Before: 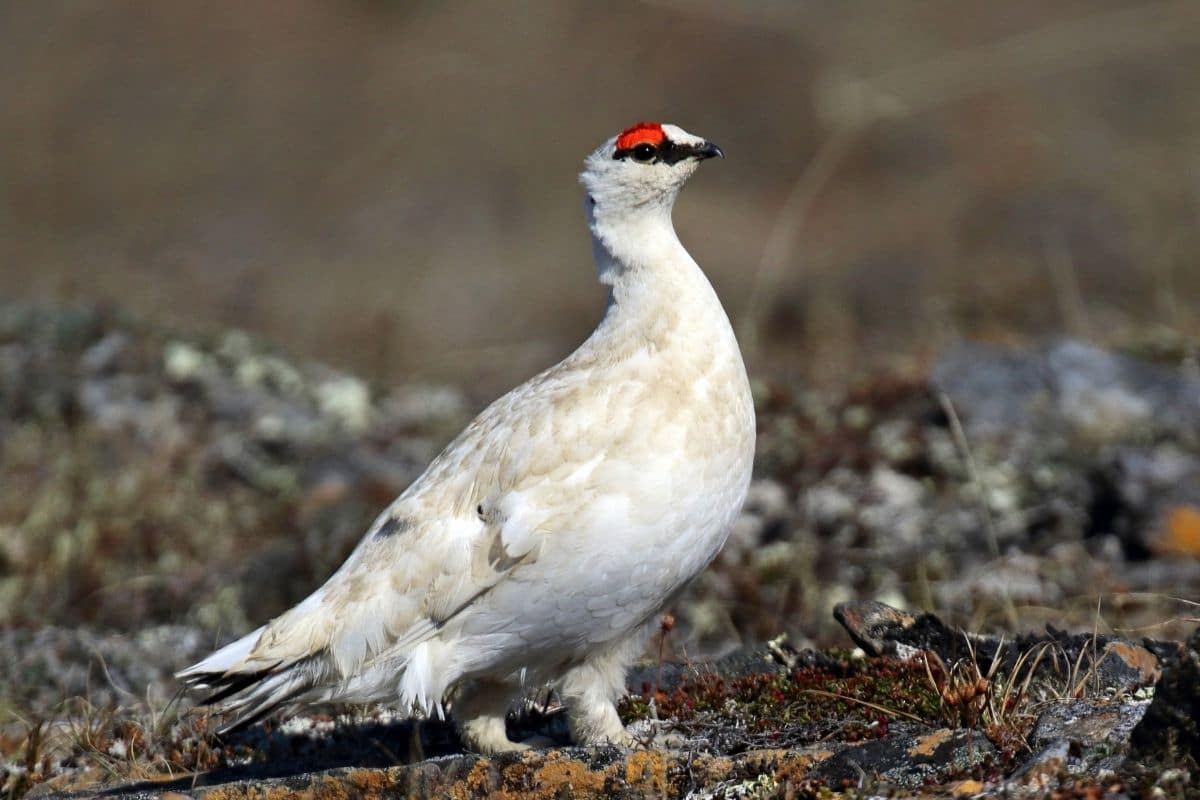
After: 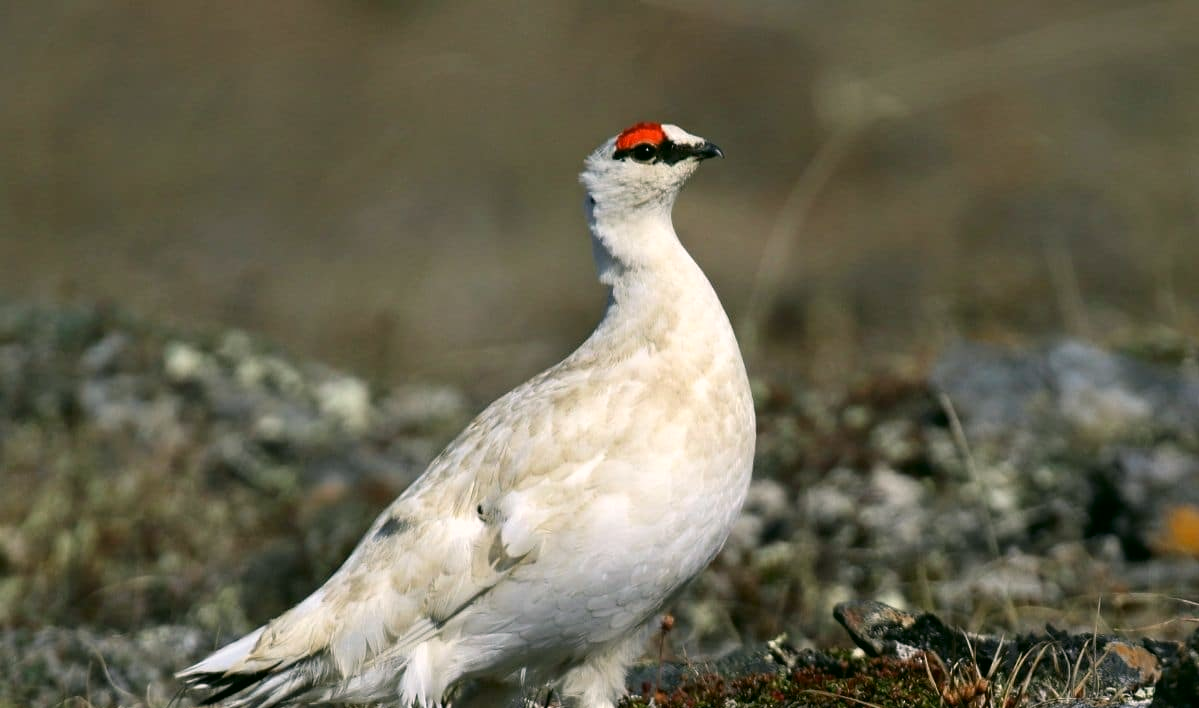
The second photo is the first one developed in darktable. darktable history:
crop and rotate: top 0%, bottom 11.49%
color correction: highlights a* 4.02, highlights b* 4.98, shadows a* -7.55, shadows b* 4.98
